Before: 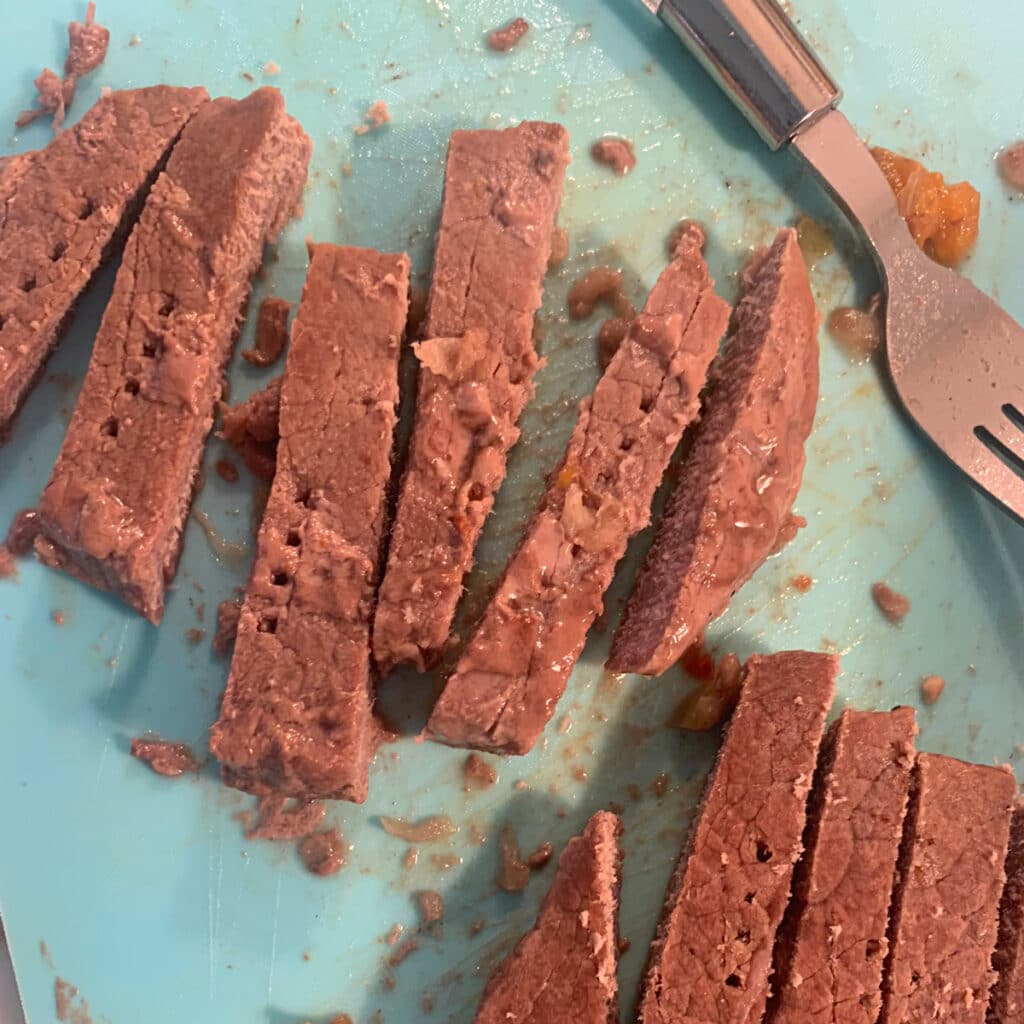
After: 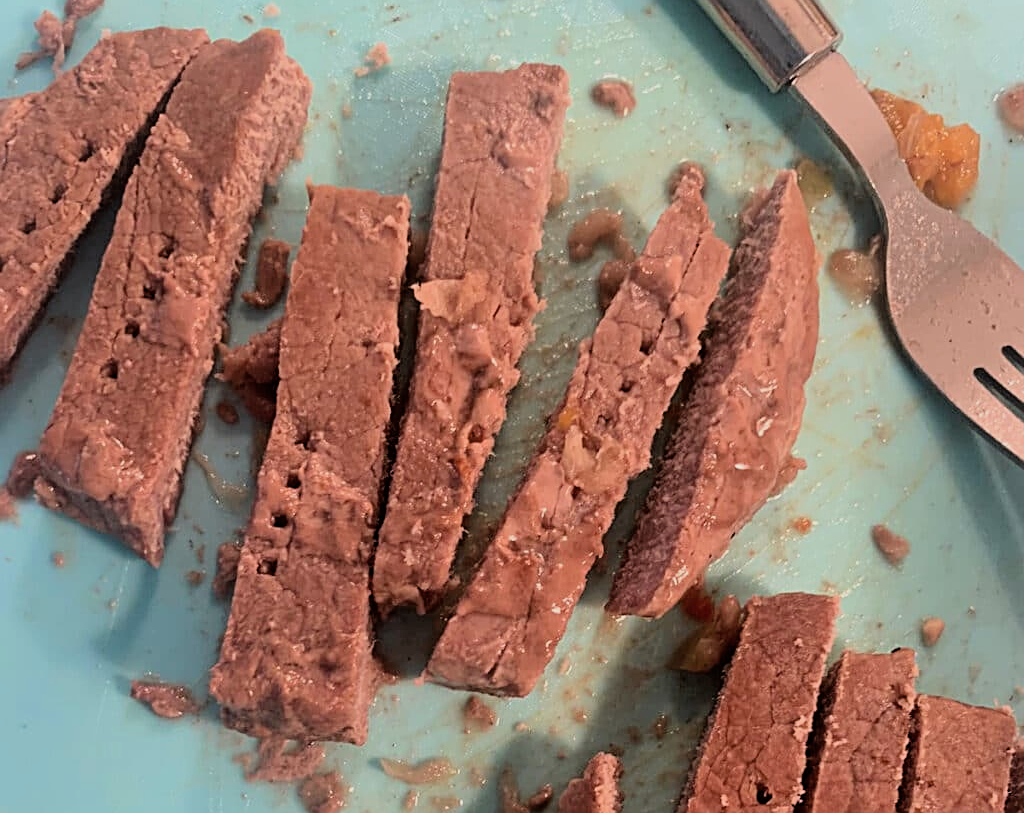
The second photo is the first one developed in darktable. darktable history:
filmic rgb: threshold 3 EV, hardness 4.17, latitude 50%, contrast 1.1, preserve chrominance max RGB, color science v6 (2022), contrast in shadows safe, contrast in highlights safe, enable highlight reconstruction true
sharpen: on, module defaults
crop and rotate: top 5.667%, bottom 14.937%
color zones: curves: ch0 [(0, 0.5) (0.143, 0.52) (0.286, 0.5) (0.429, 0.5) (0.571, 0.5) (0.714, 0.5) (0.857, 0.5) (1, 0.5)]; ch1 [(0, 0.489) (0.155, 0.45) (0.286, 0.466) (0.429, 0.5) (0.571, 0.5) (0.714, 0.5) (0.857, 0.5) (1, 0.489)]
